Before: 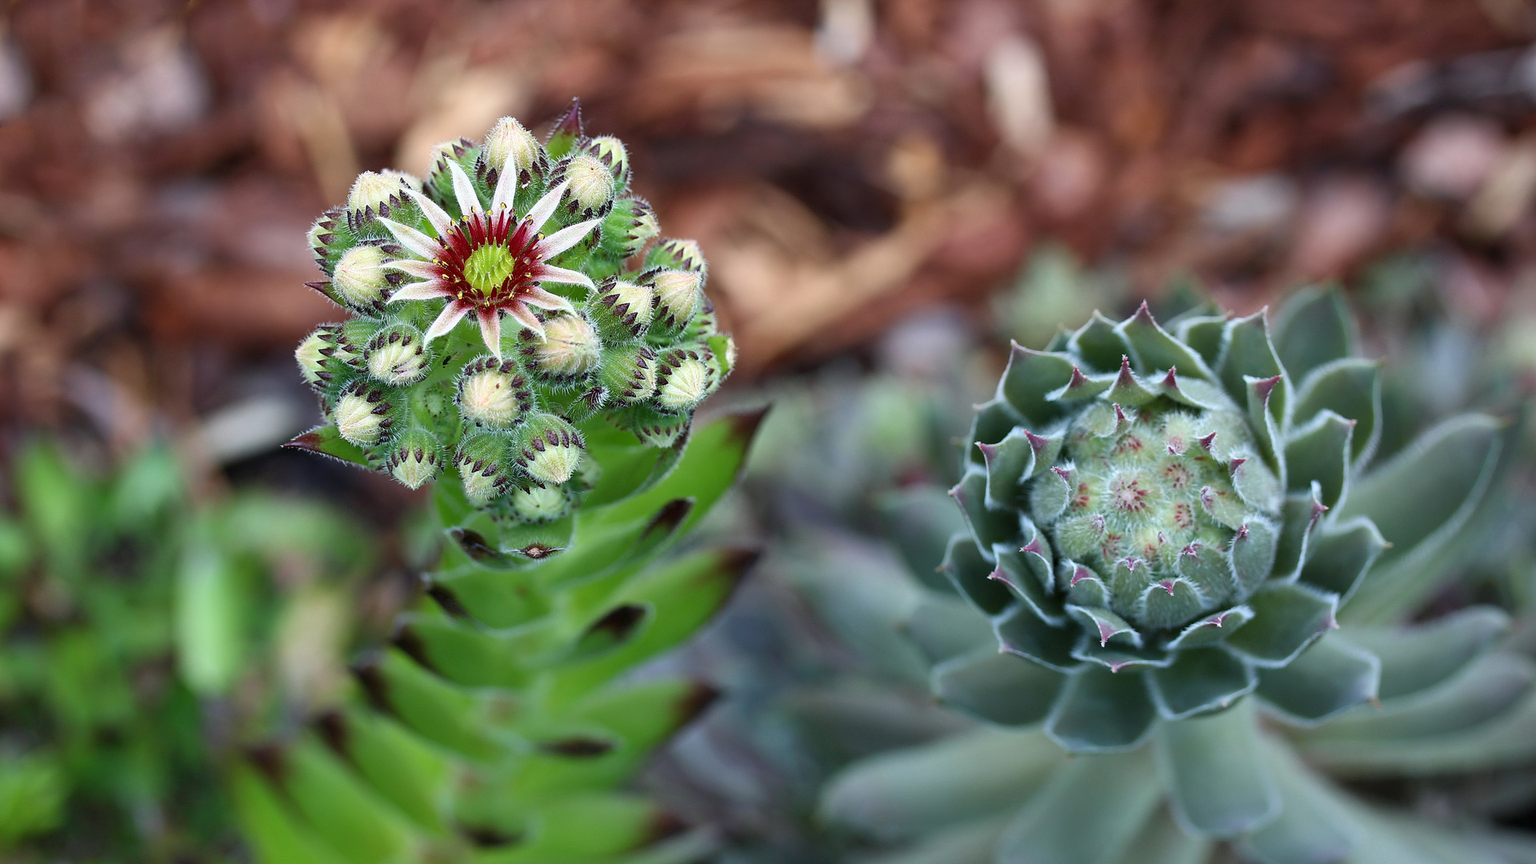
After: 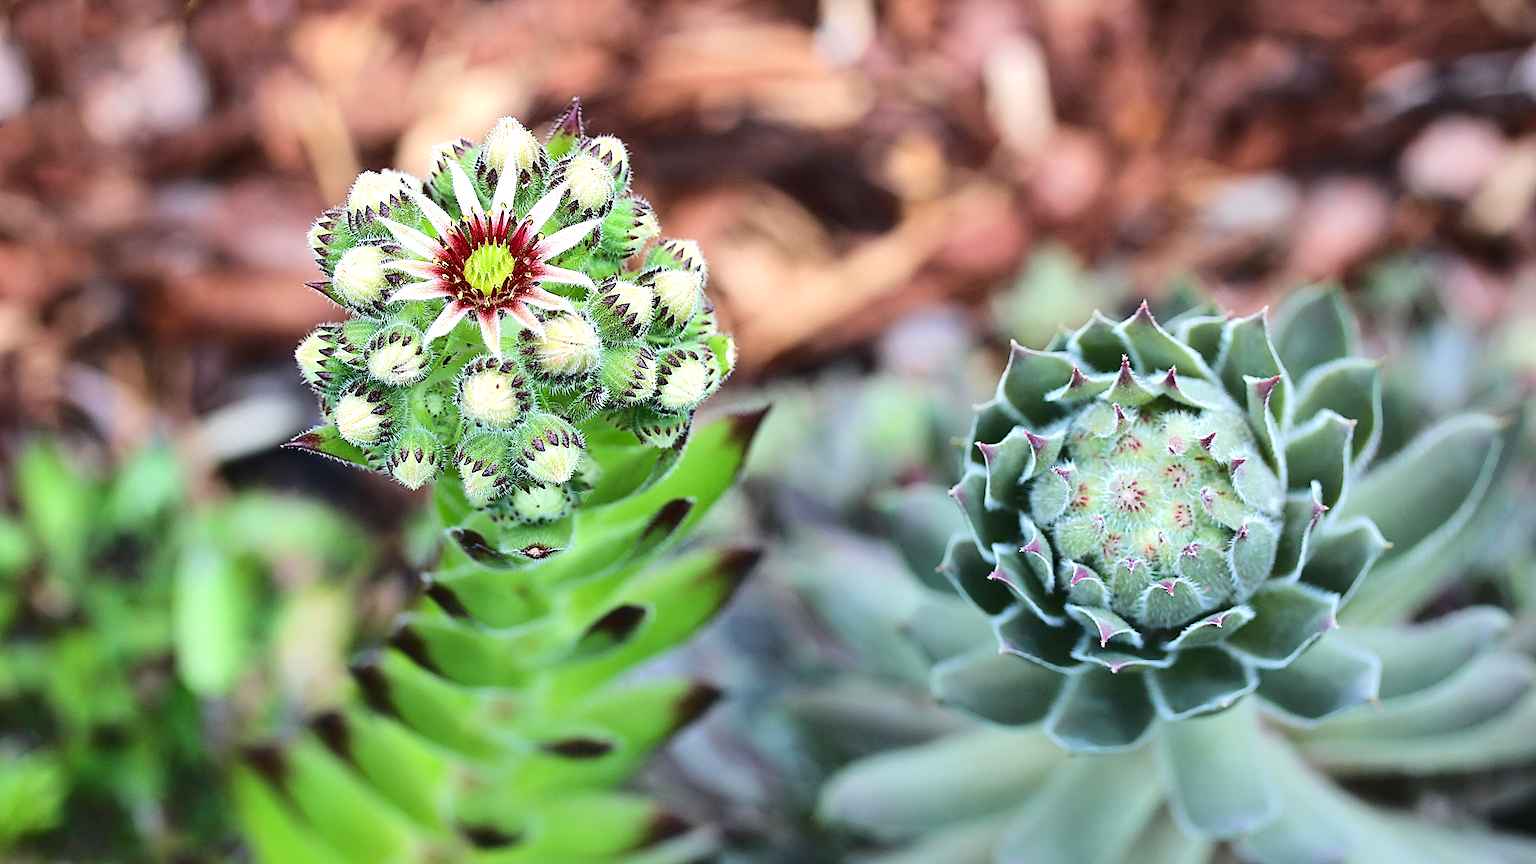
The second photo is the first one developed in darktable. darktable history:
tone curve: curves: ch0 [(0, 0) (0.003, 0.054) (0.011, 0.057) (0.025, 0.056) (0.044, 0.062) (0.069, 0.071) (0.1, 0.088) (0.136, 0.111) (0.177, 0.146) (0.224, 0.19) (0.277, 0.261) (0.335, 0.363) (0.399, 0.458) (0.468, 0.562) (0.543, 0.653) (0.623, 0.725) (0.709, 0.801) (0.801, 0.853) (0.898, 0.915) (1, 1)]
sharpen: on, module defaults
exposure: black level correction 0.001, exposure 0.498 EV, compensate exposure bias true, compensate highlight preservation false
